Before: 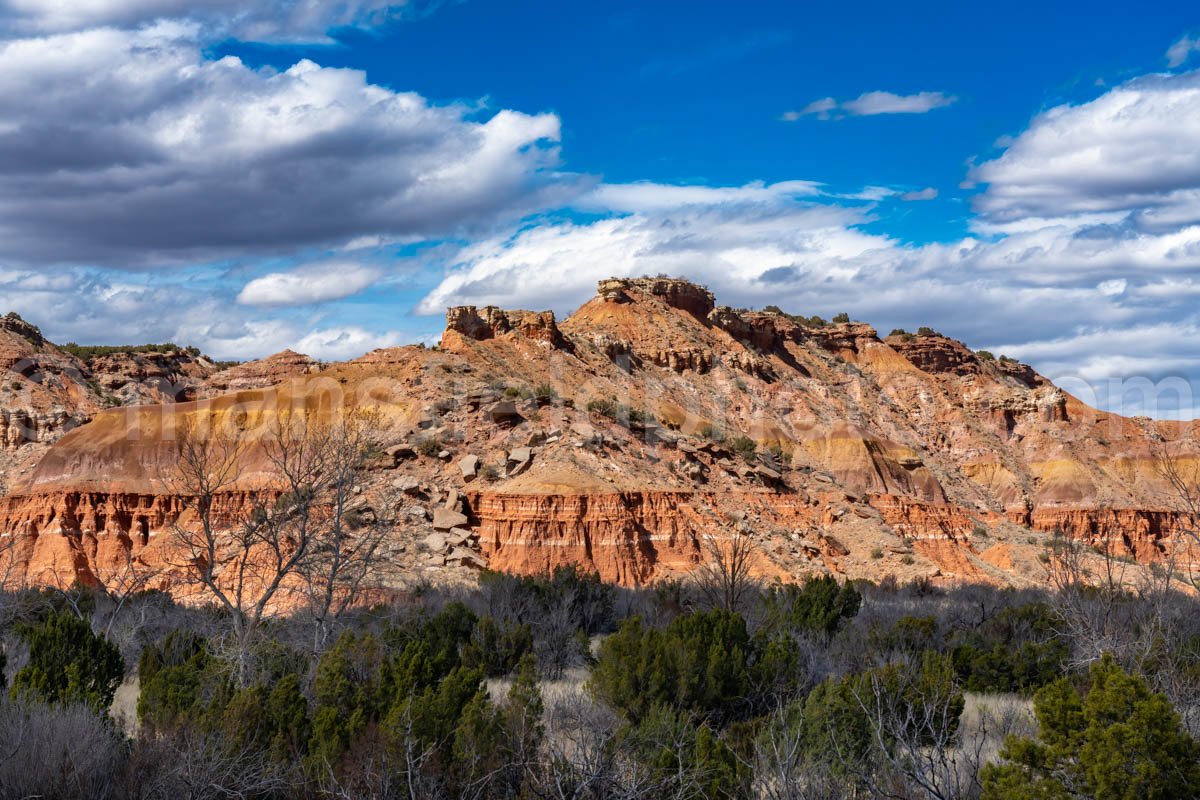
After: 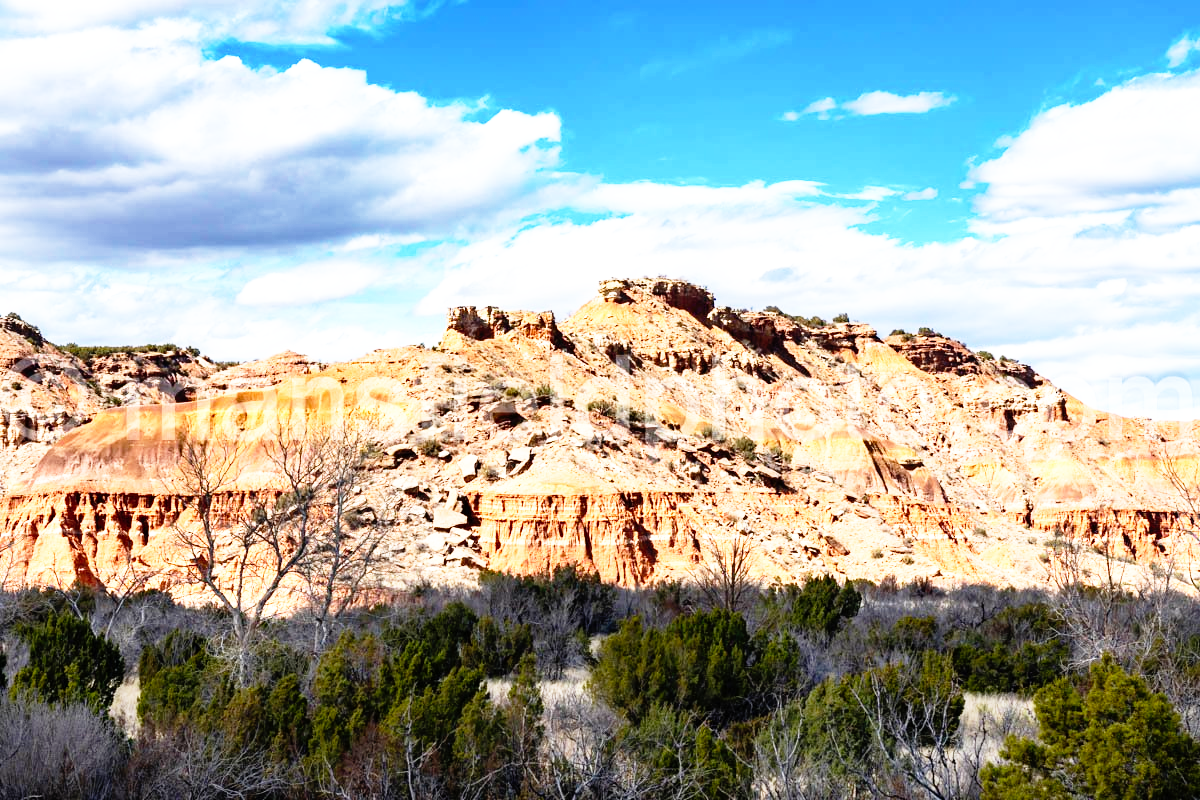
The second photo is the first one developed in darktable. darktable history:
base curve: curves: ch0 [(0, 0) (0.012, 0.01) (0.073, 0.168) (0.31, 0.711) (0.645, 0.957) (1, 1)], preserve colors none
tone equalizer: -8 EV 0.001 EV, -7 EV -0.002 EV, -6 EV 0.002 EV, -5 EV -0.03 EV, -4 EV -0.116 EV, -3 EV -0.169 EV, -2 EV 0.24 EV, -1 EV 0.702 EV, +0 EV 0.493 EV
